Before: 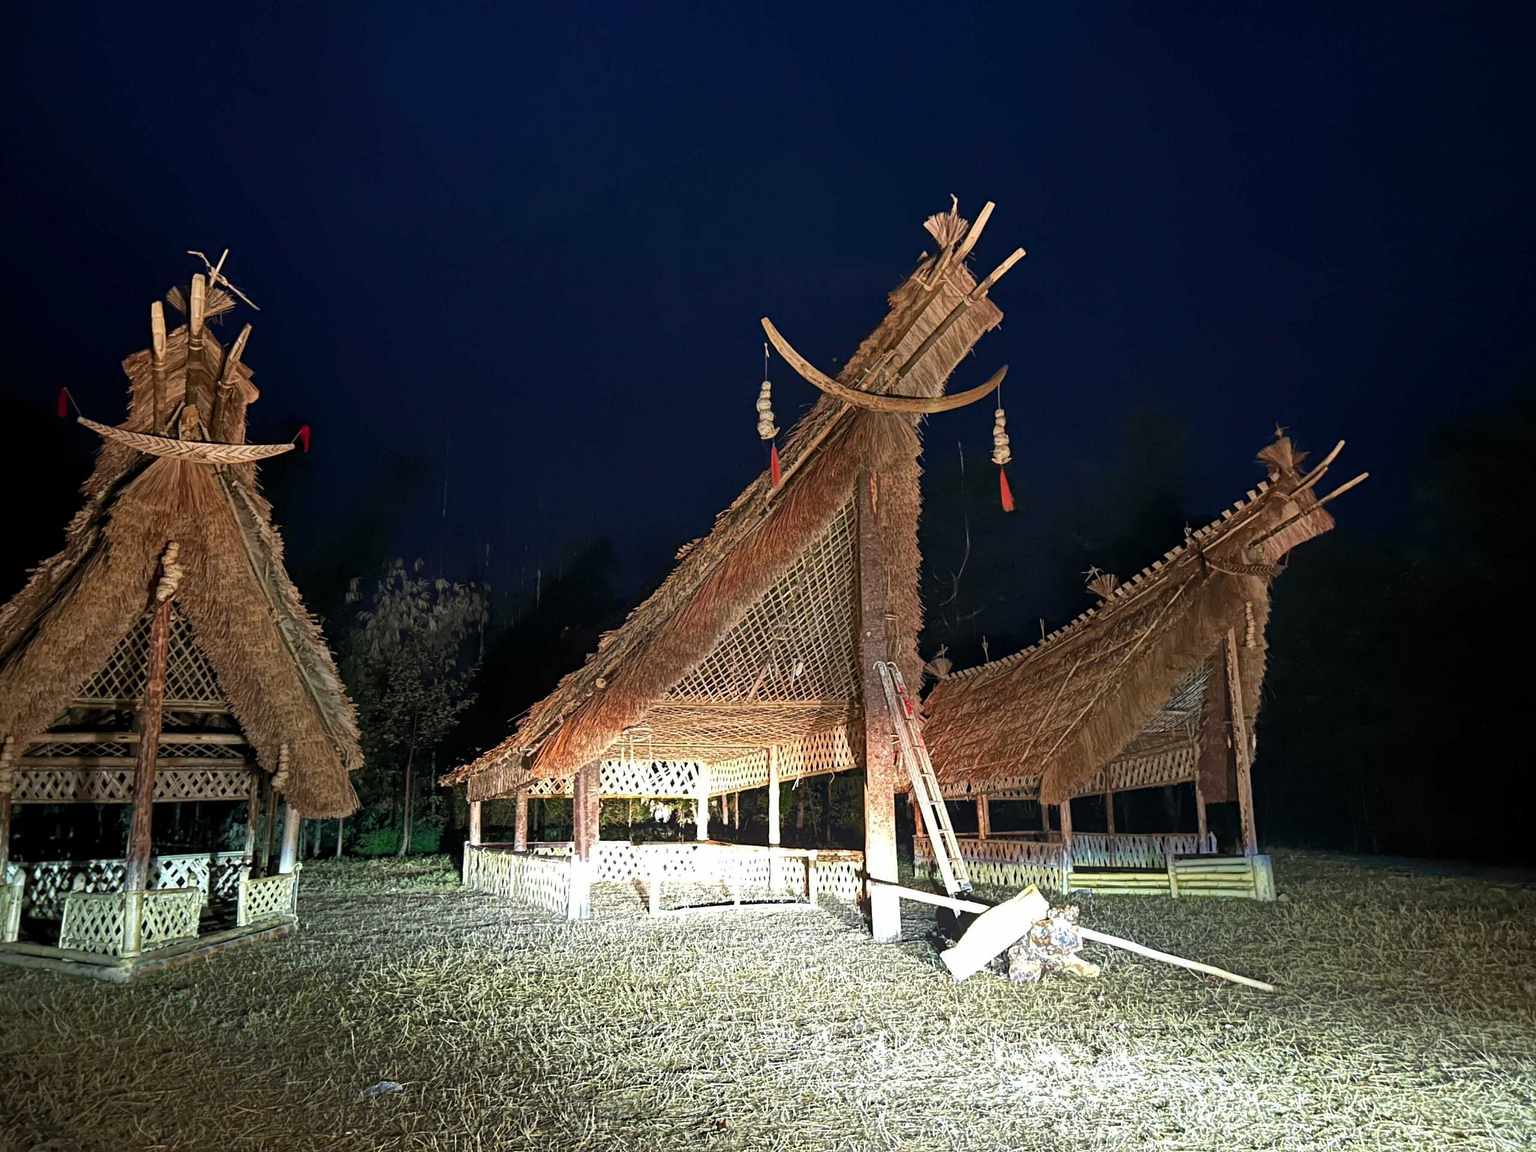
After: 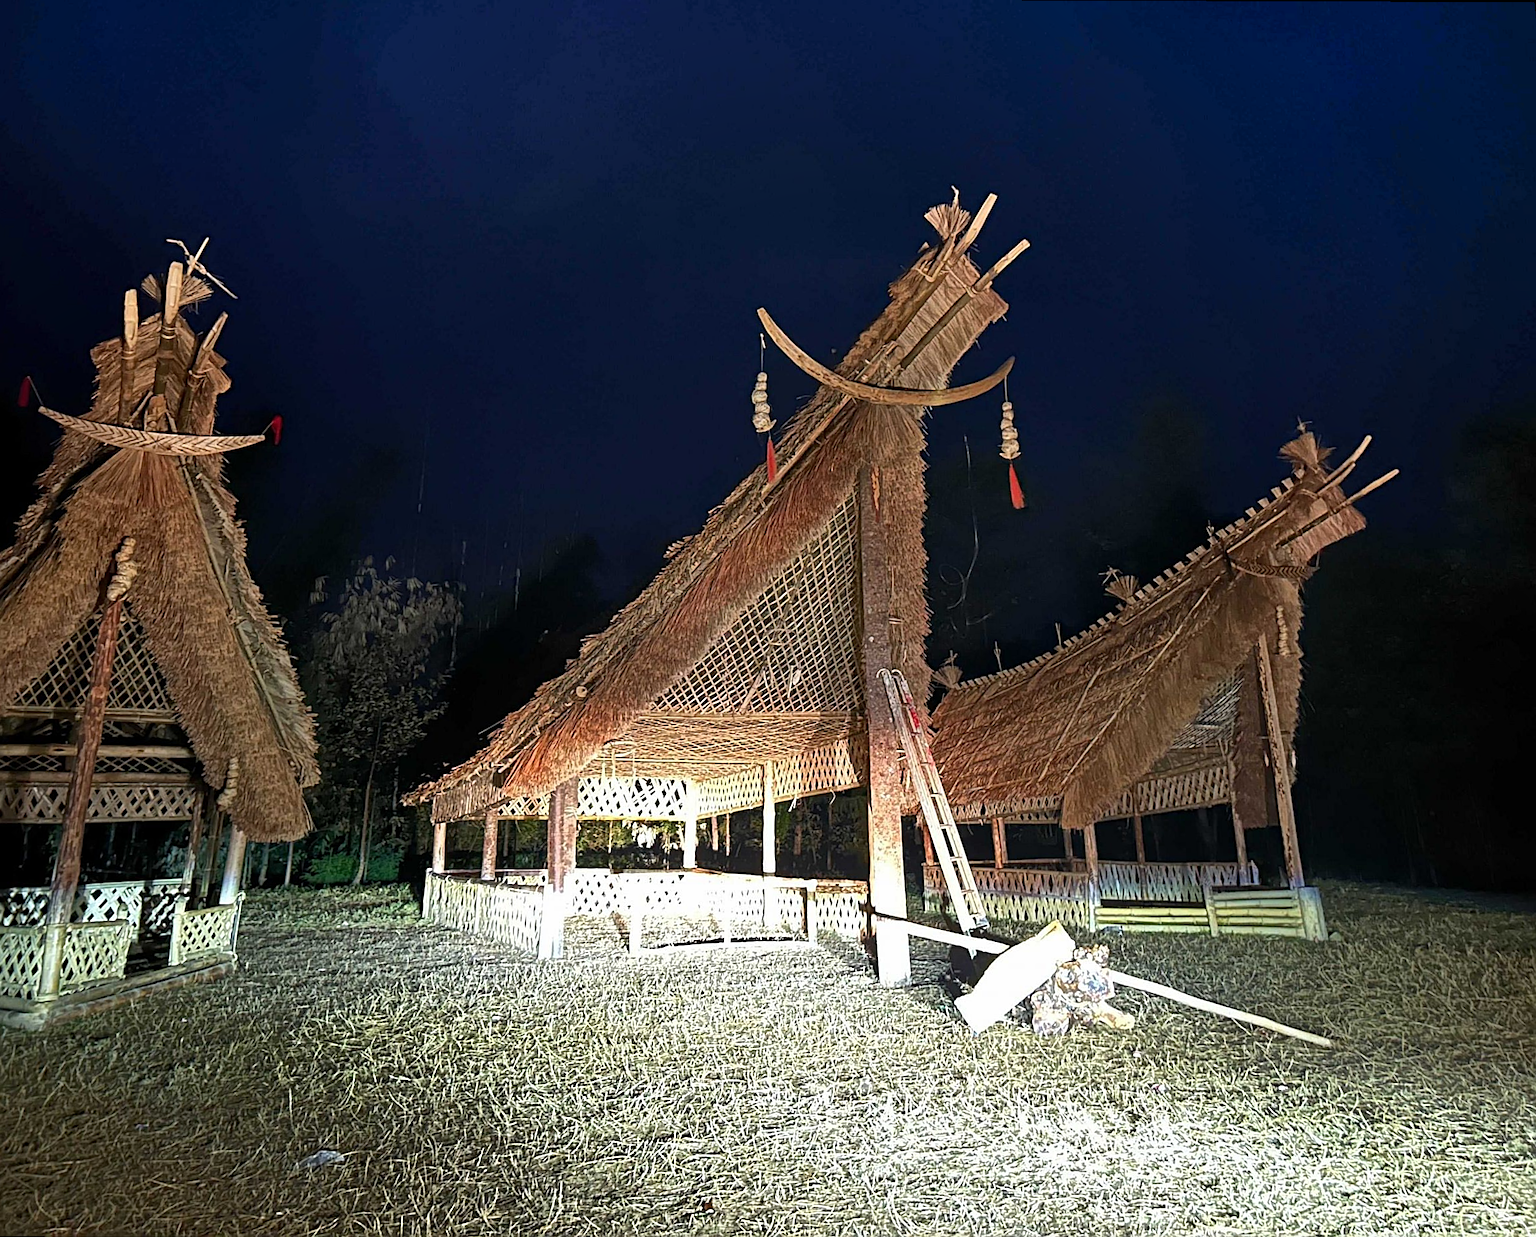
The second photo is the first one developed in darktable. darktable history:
rotate and perspective: rotation 0.215°, lens shift (vertical) -0.139, crop left 0.069, crop right 0.939, crop top 0.002, crop bottom 0.996
sharpen: amount 0.55
shadows and highlights: radius 334.93, shadows 63.48, highlights 6.06, compress 87.7%, highlights color adjustment 39.73%, soften with gaussian
